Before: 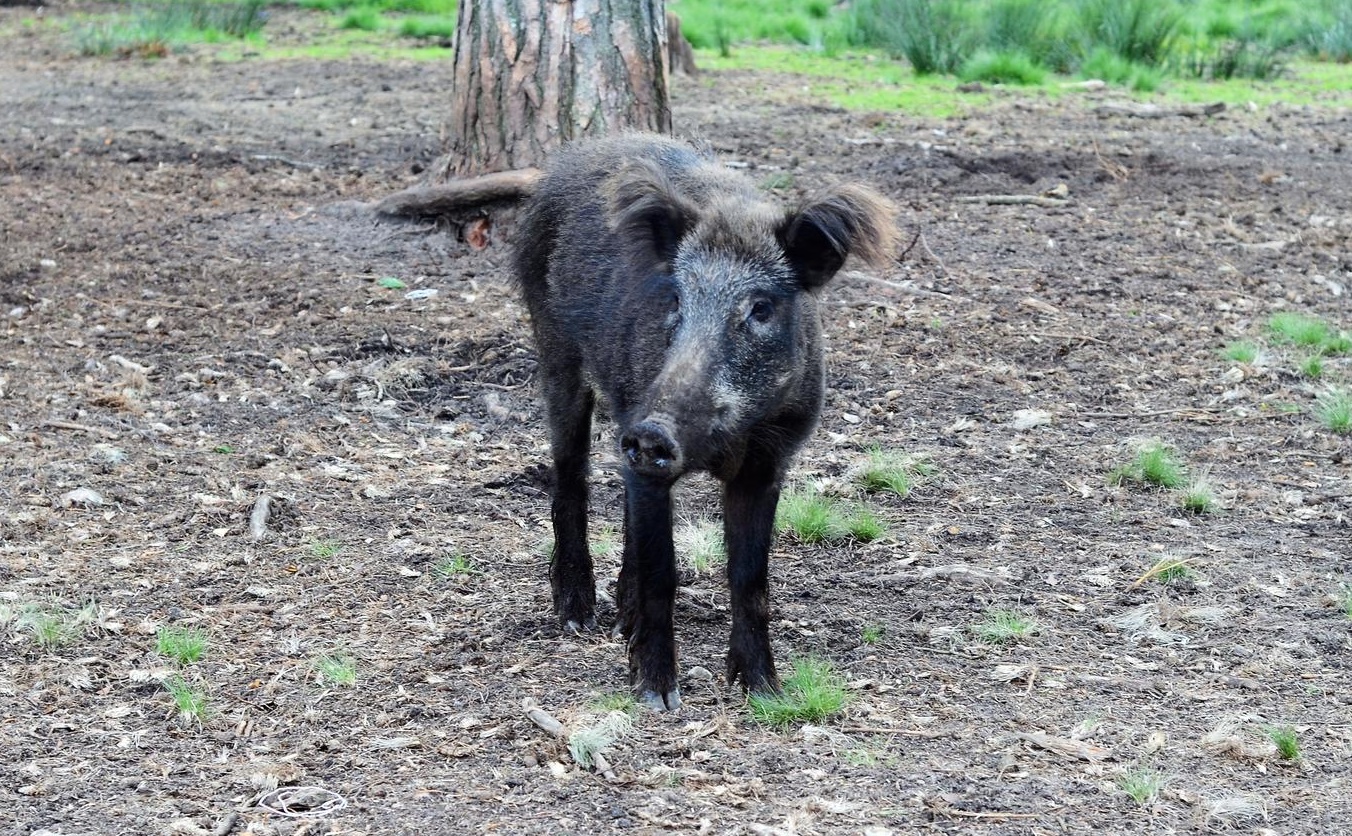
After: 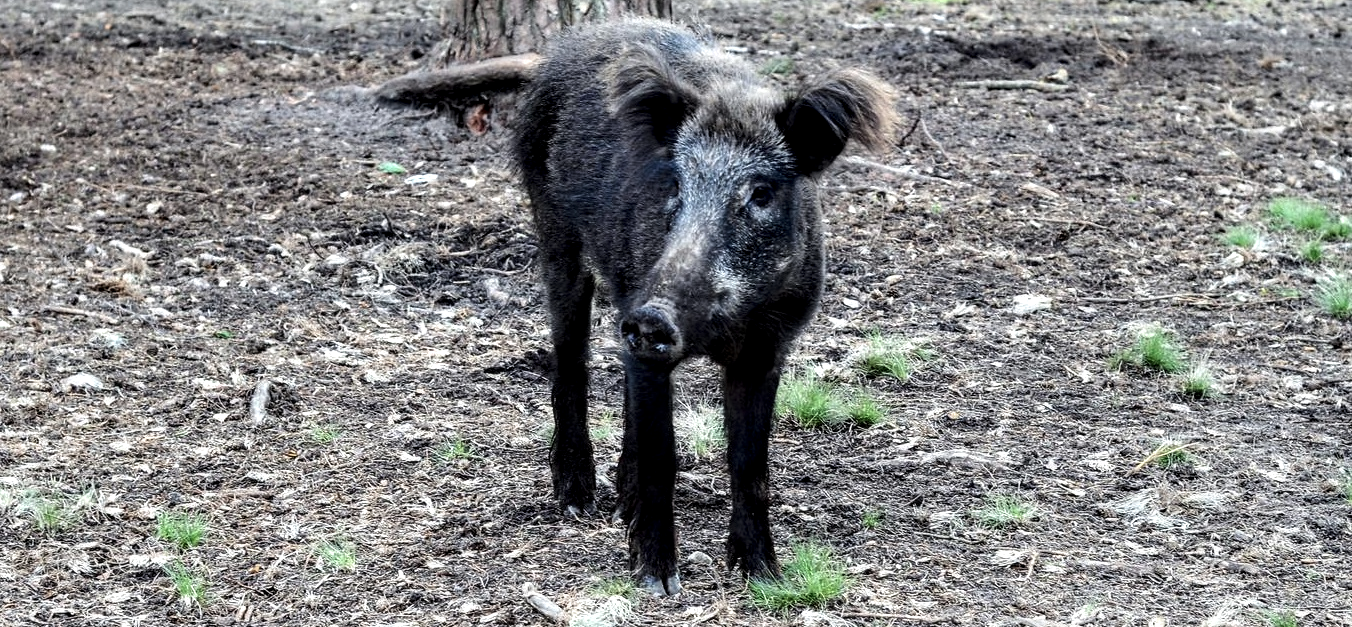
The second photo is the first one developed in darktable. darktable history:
local contrast: highlights 80%, shadows 57%, detail 175%, midtone range 0.602
exposure: black level correction -0.014, exposure -0.193 EV, compensate highlight preservation false
crop: top 13.819%, bottom 11.169%
